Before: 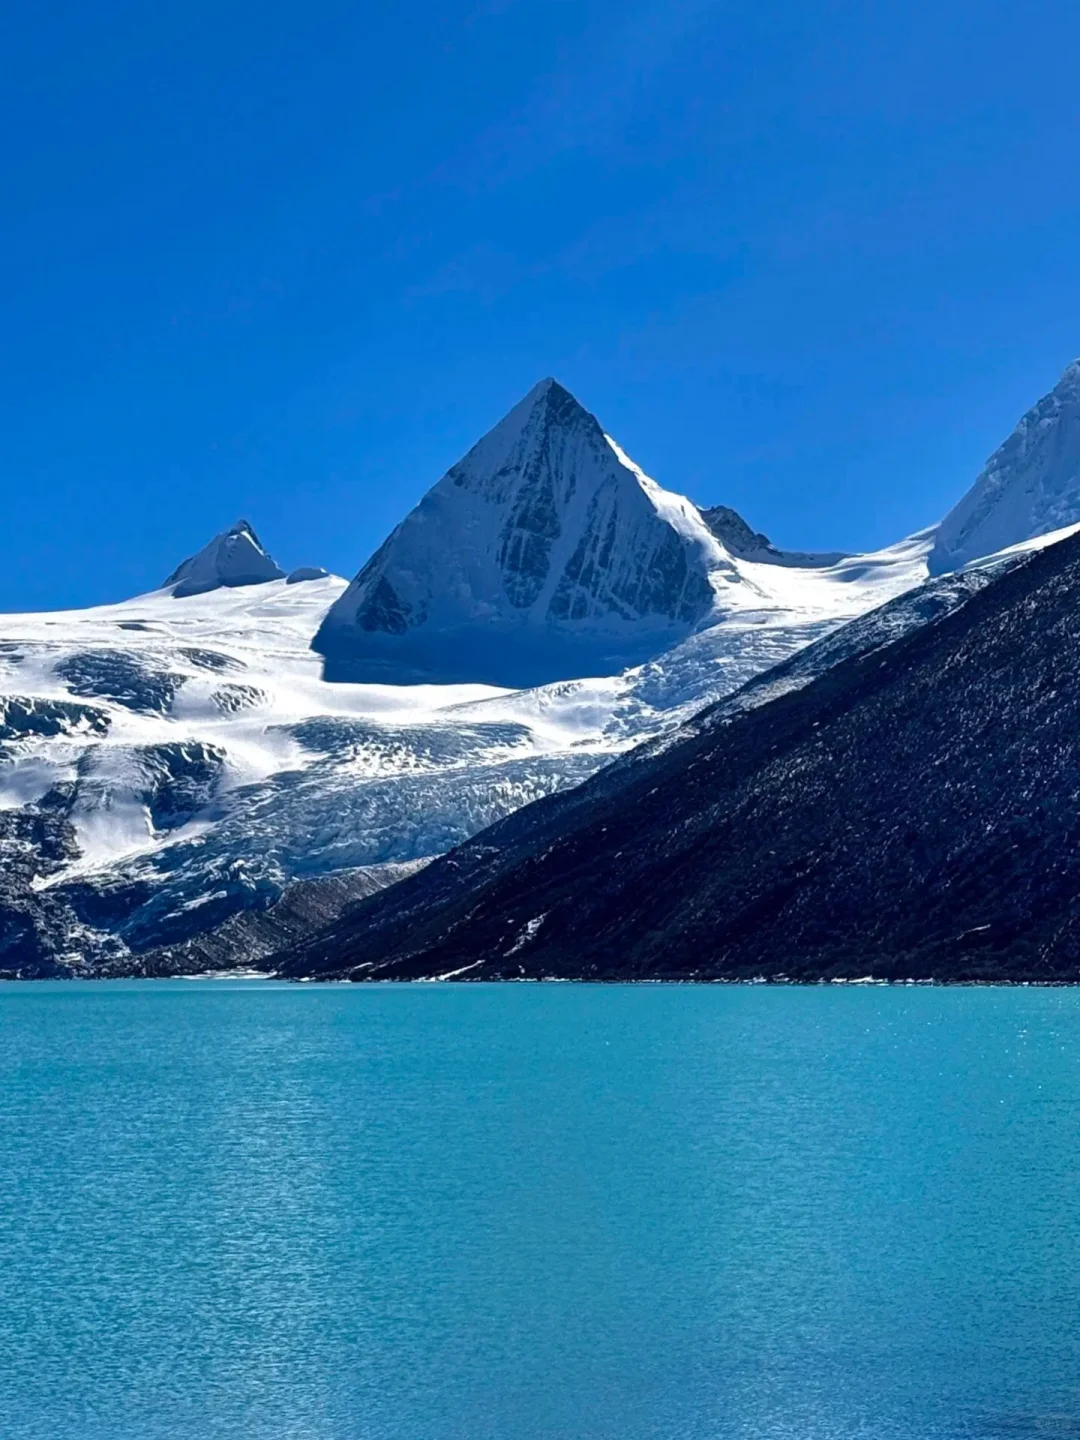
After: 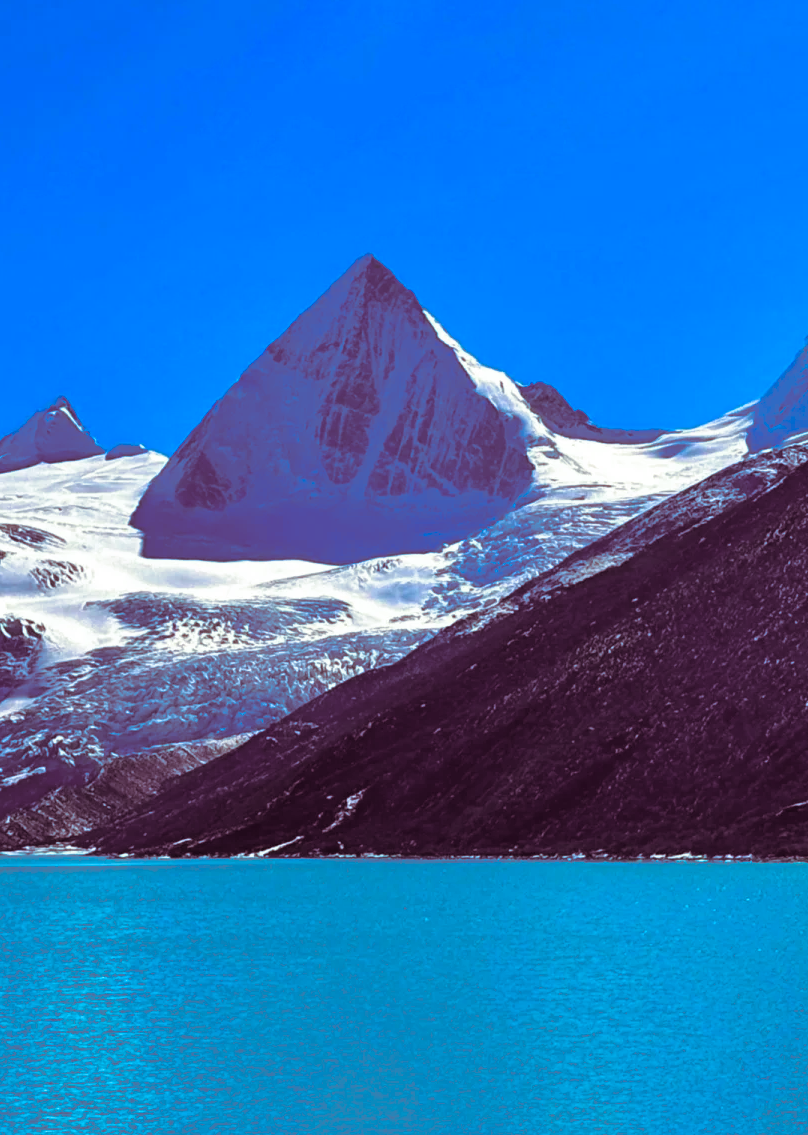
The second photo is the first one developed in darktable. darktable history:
contrast brightness saturation: saturation 0.5
crop: left 16.768%, top 8.653%, right 8.362%, bottom 12.485%
split-toning: on, module defaults
